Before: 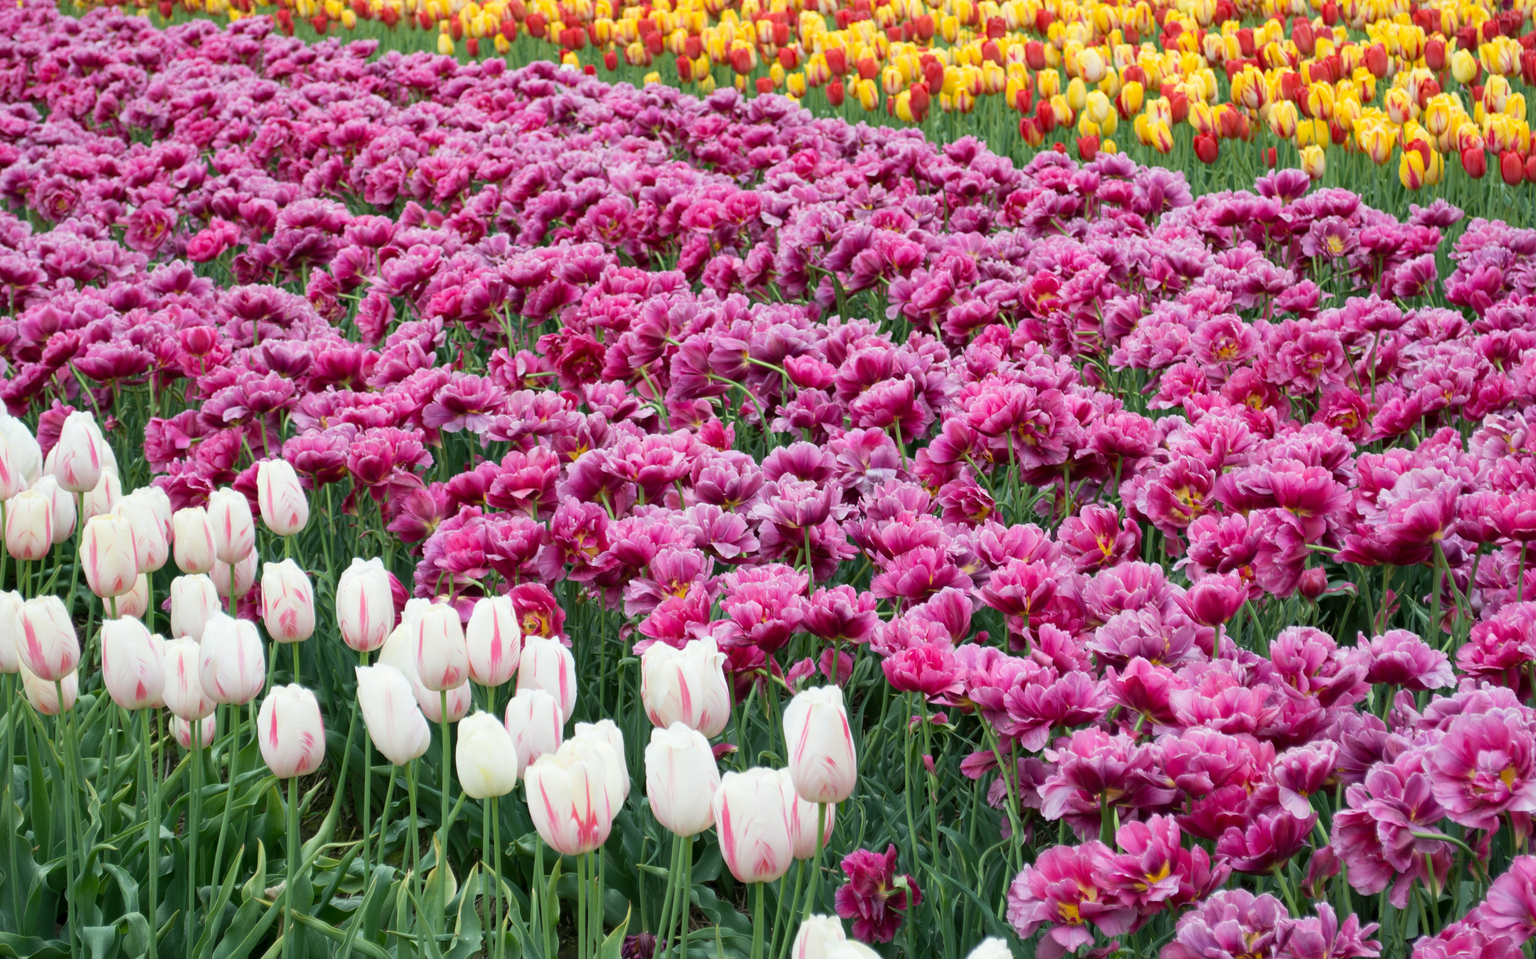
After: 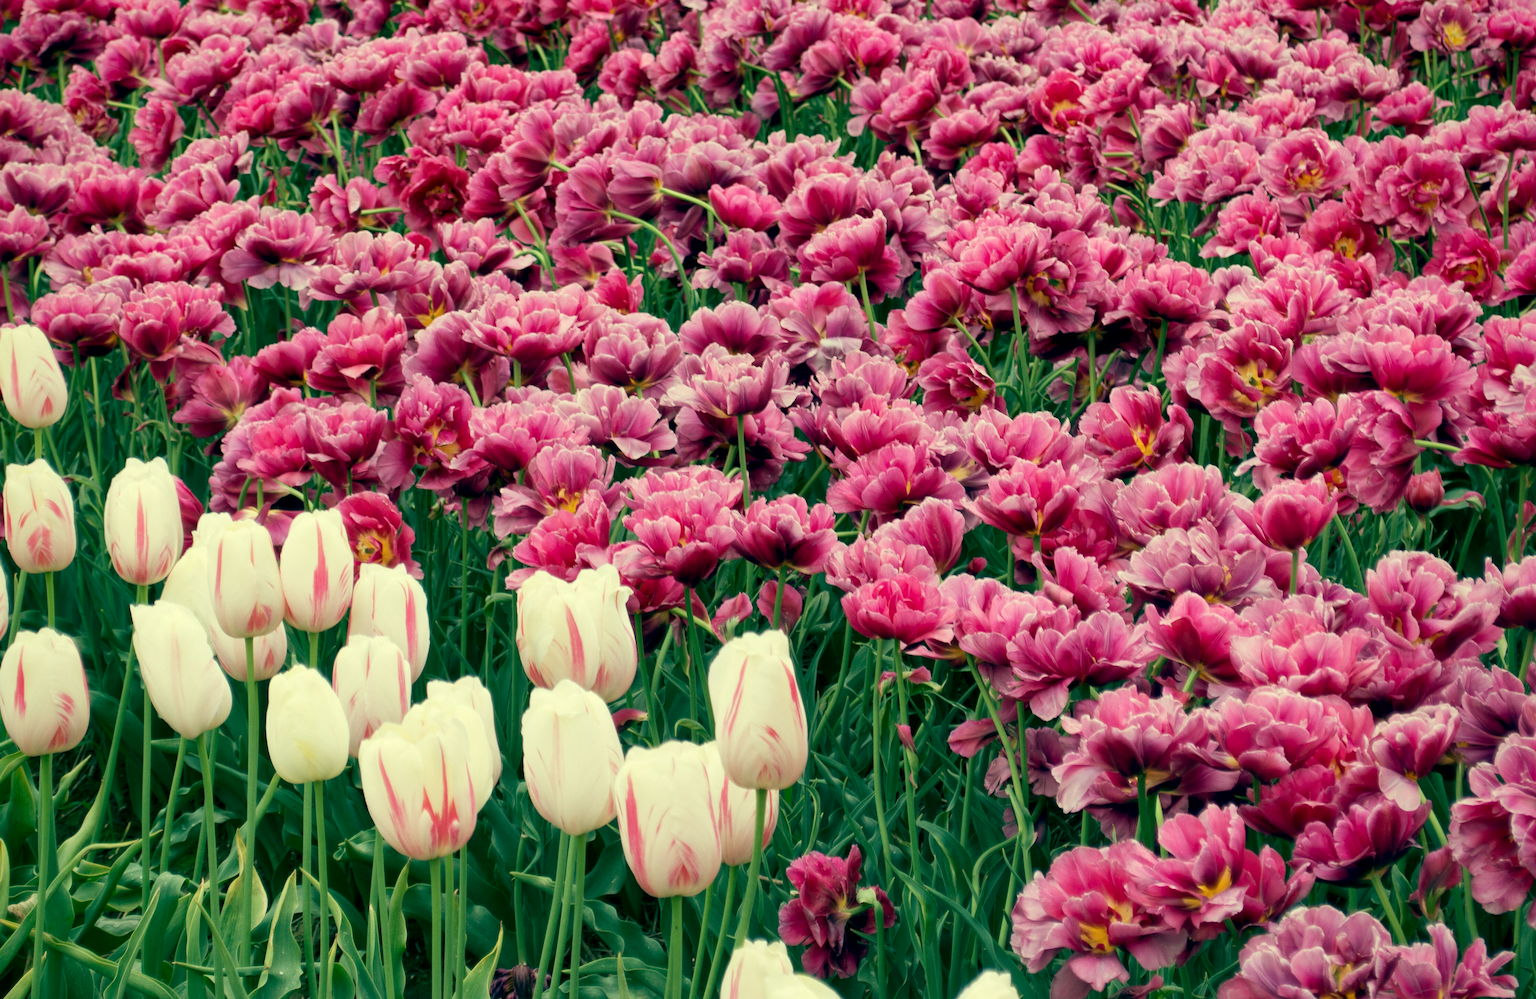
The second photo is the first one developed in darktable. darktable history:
color balance: mode lift, gamma, gain (sRGB), lift [1, 0.69, 1, 1], gamma [1, 1.482, 1, 1], gain [1, 1, 1, 0.802]
vignetting: brightness -0.233, saturation 0.141
crop: left 16.871%, top 22.857%, right 9.116%
local contrast: mode bilateral grid, contrast 20, coarseness 50, detail 120%, midtone range 0.2
